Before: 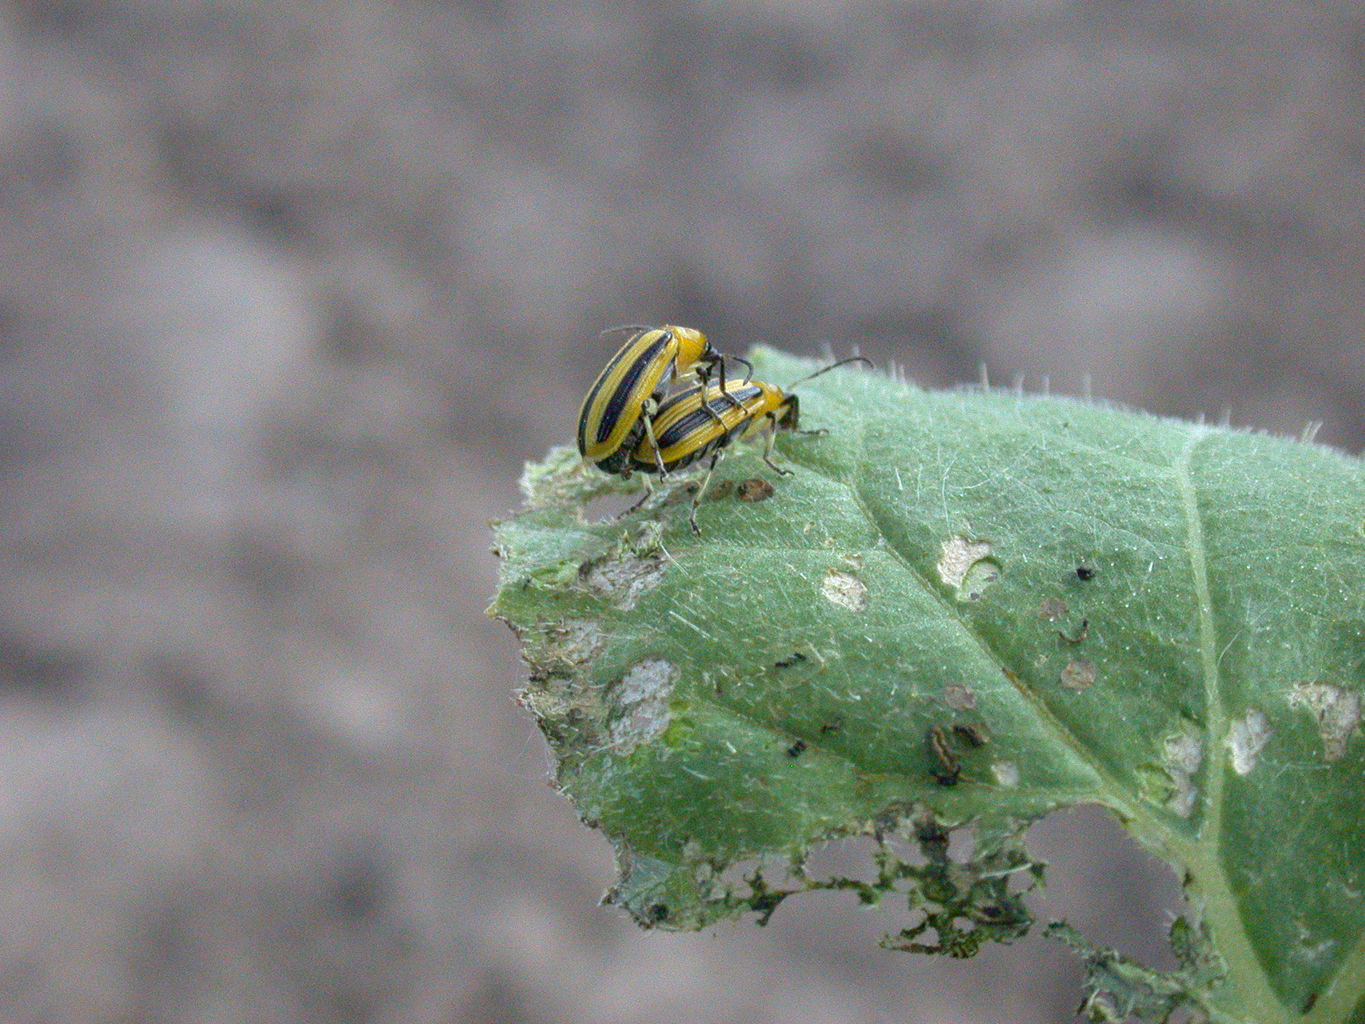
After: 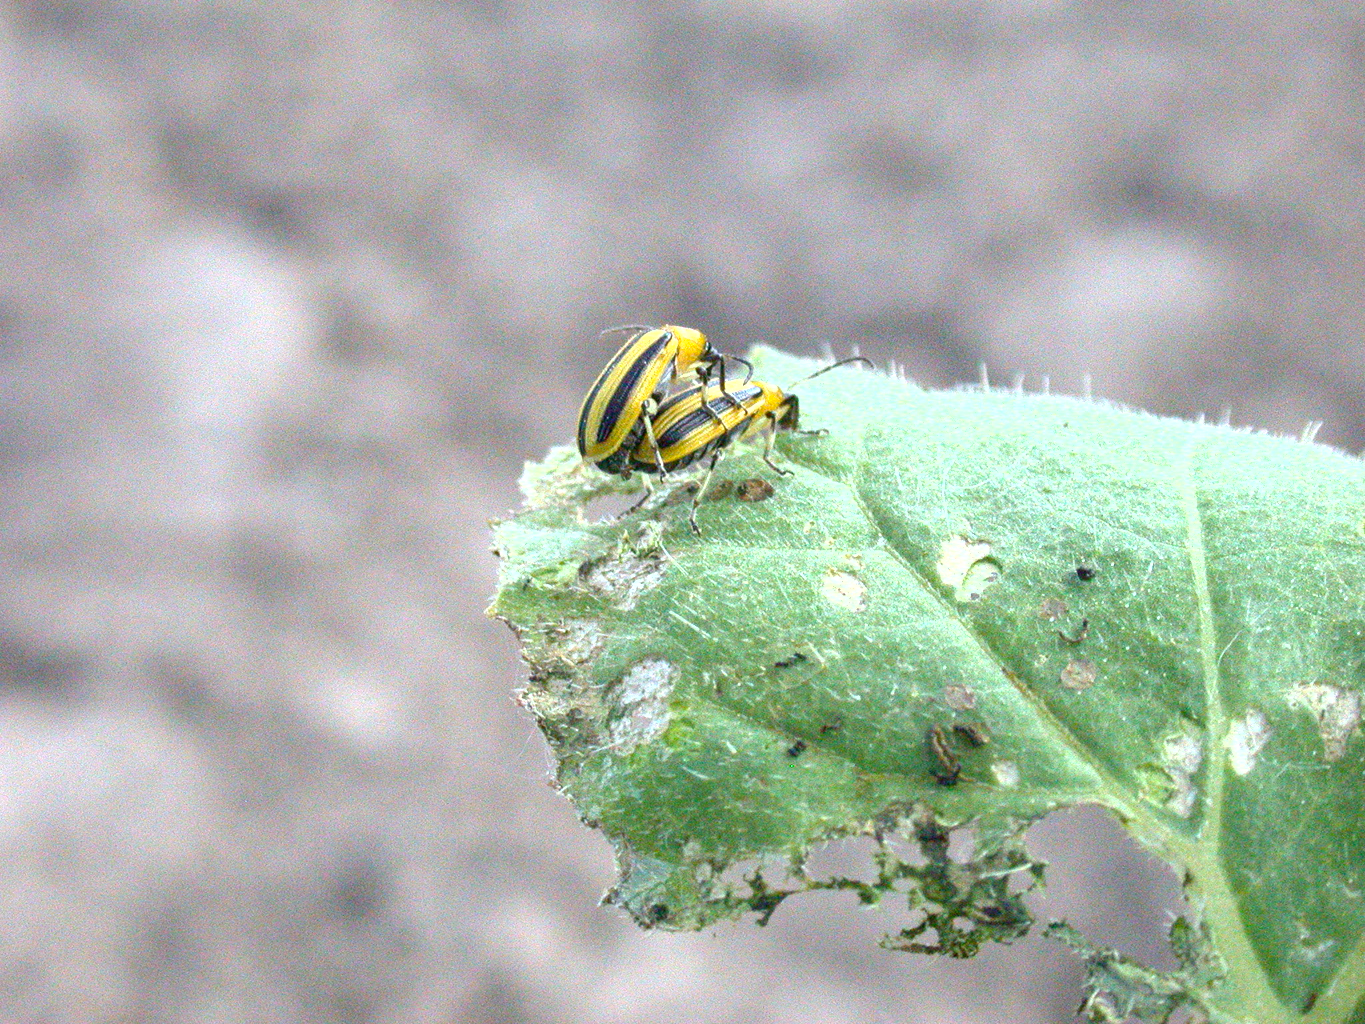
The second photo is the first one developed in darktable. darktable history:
exposure: black level correction 0, exposure 1.1 EV, compensate highlight preservation false
shadows and highlights: shadows 29.32, highlights -29.32, low approximation 0.01, soften with gaussian
